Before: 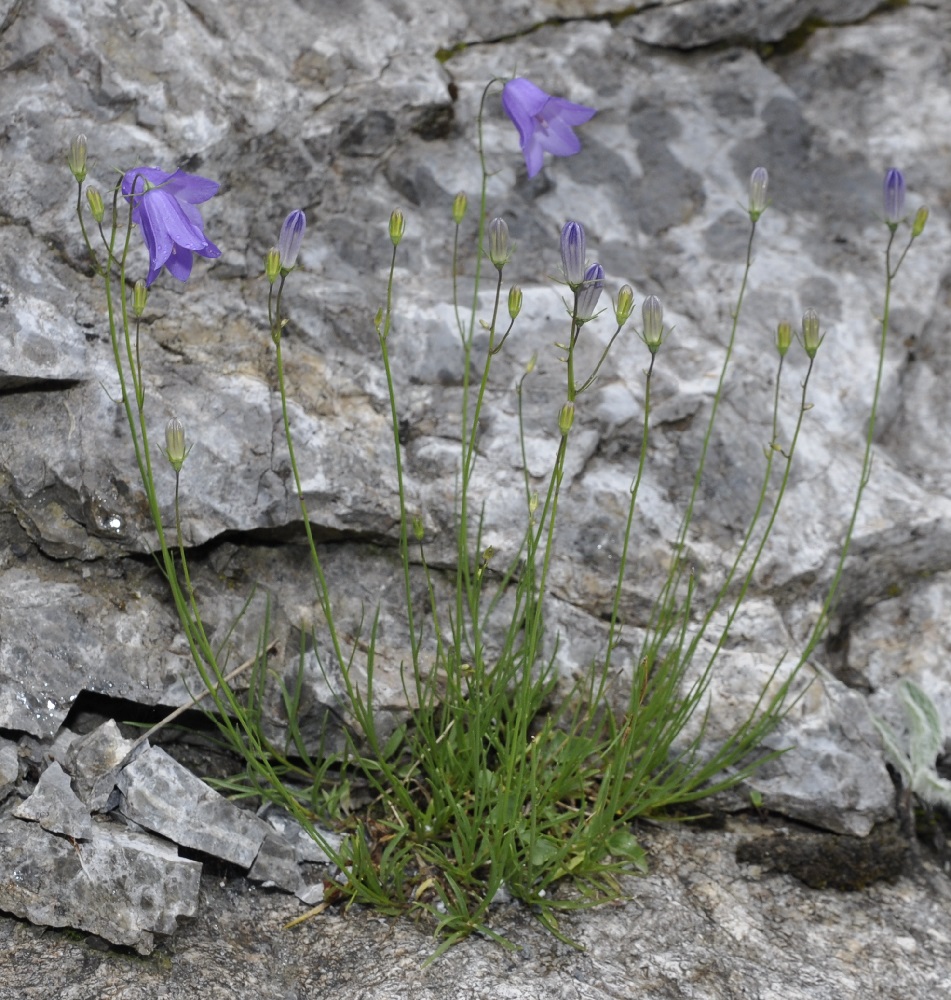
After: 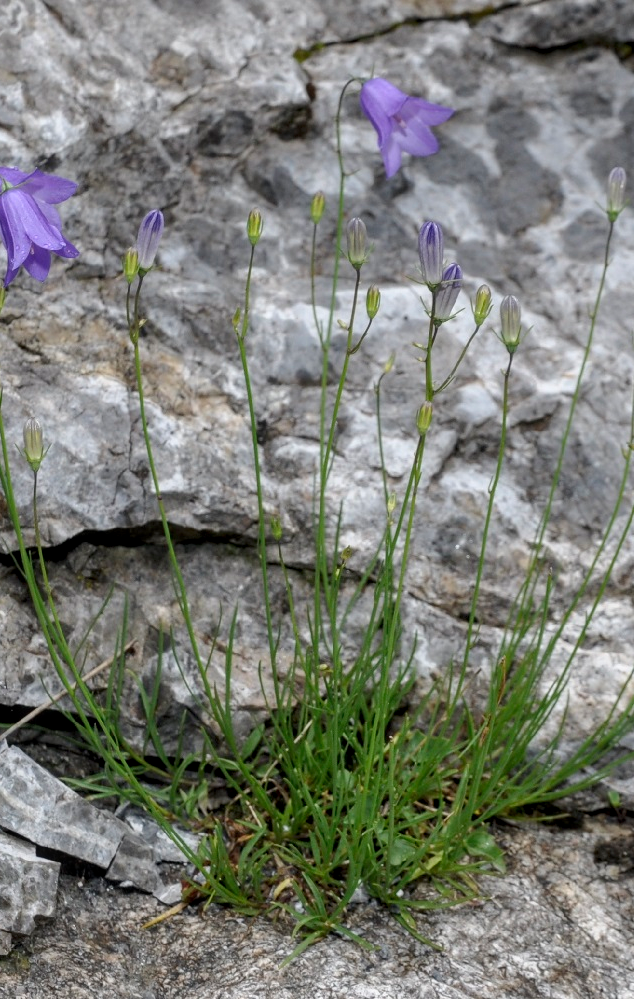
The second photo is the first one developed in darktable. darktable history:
local contrast: on, module defaults
crop and rotate: left 15.073%, right 18.217%
